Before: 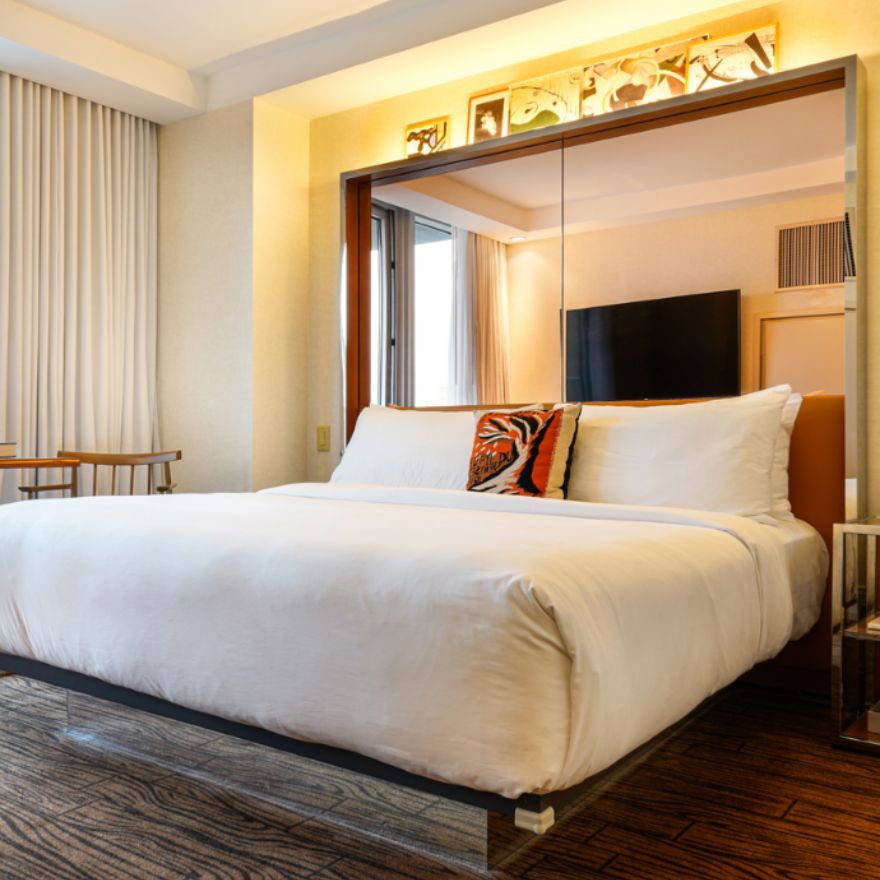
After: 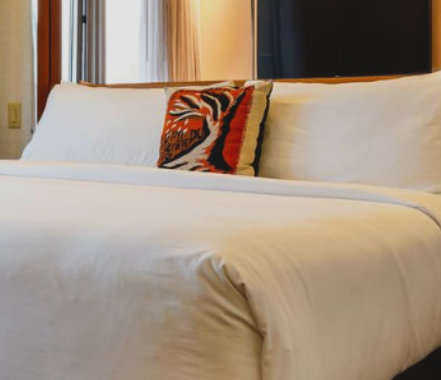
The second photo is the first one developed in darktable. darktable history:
crop: left 35.14%, top 36.745%, right 14.643%, bottom 19.998%
exposure: black level correction -0.015, exposure -0.519 EV, compensate highlight preservation false
contrast brightness saturation: contrast 0.155, brightness -0.013, saturation 0.1
